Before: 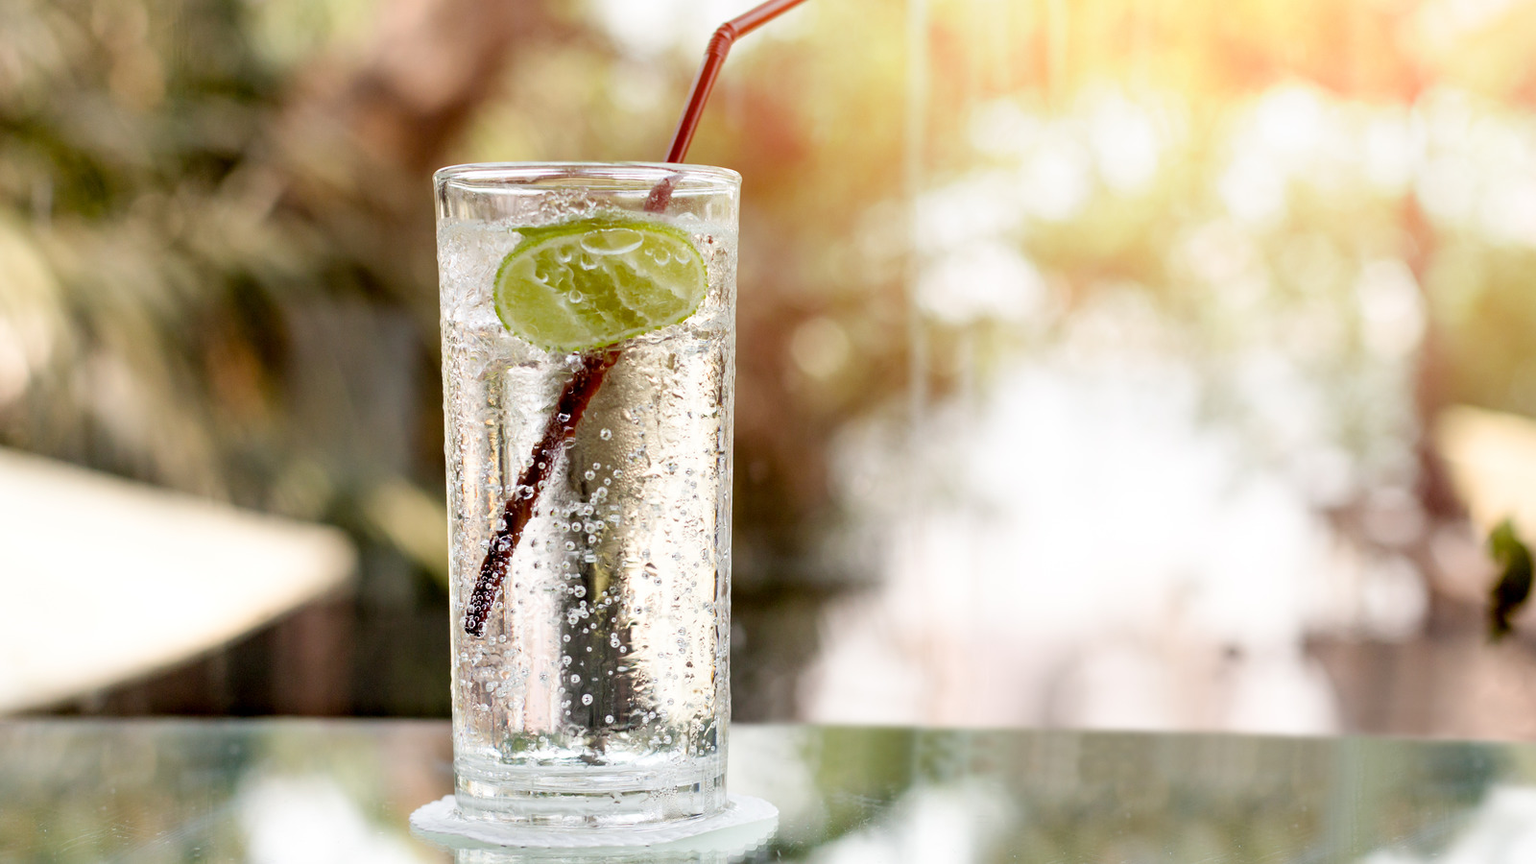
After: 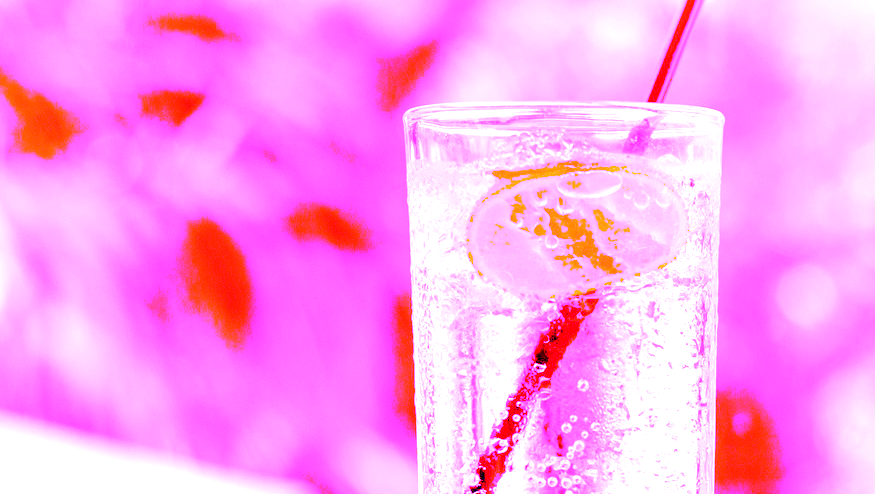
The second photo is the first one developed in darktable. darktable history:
exposure: black level correction 0.001, exposure 0.5 EV, compensate exposure bias true, compensate highlight preservation false
crop and rotate: left 3.047%, top 7.509%, right 42.236%, bottom 37.598%
white balance: red 8, blue 8
